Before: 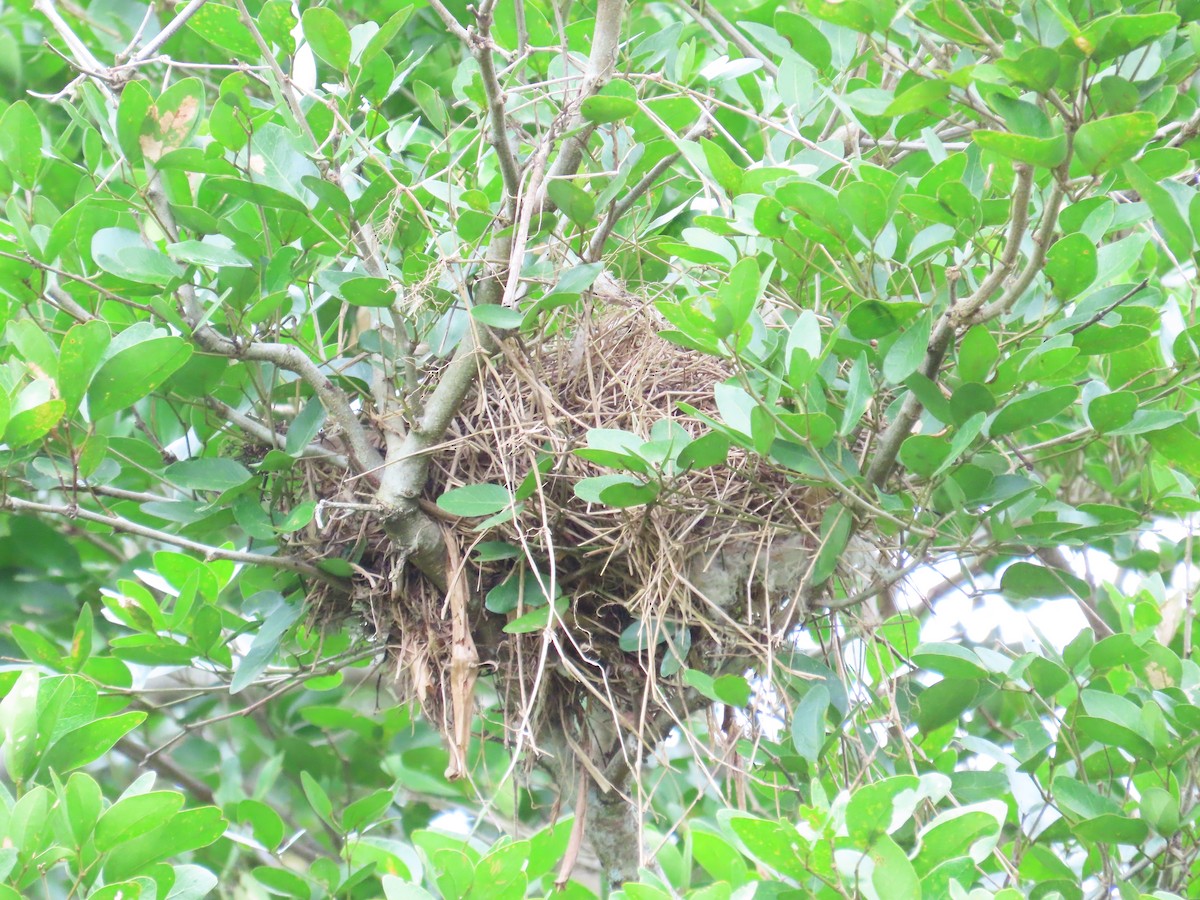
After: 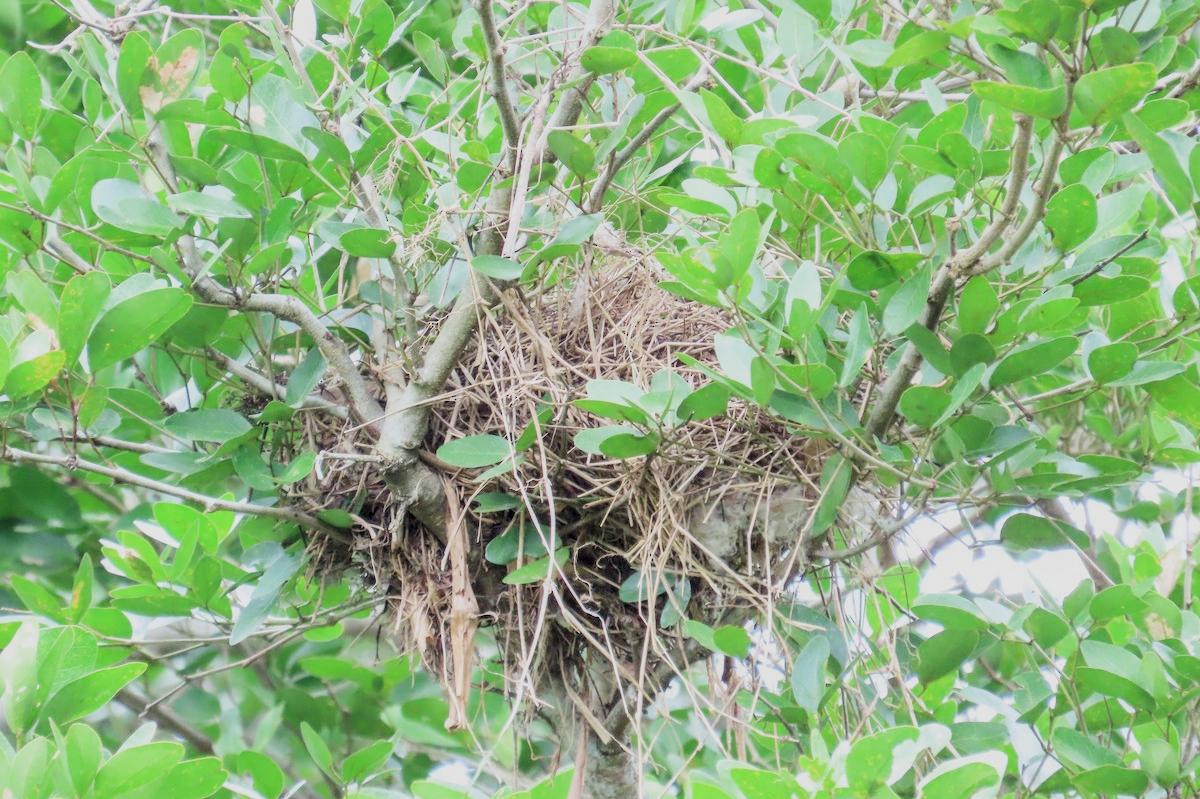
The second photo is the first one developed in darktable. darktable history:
local contrast: detail 130%
filmic rgb: middle gray luminance 29.22%, black relative exposure -10.27 EV, white relative exposure 5.49 EV, target black luminance 0%, hardness 3.97, latitude 2.25%, contrast 1.132, highlights saturation mix 6.03%, shadows ↔ highlights balance 15.16%, iterations of high-quality reconstruction 0
crop and rotate: top 5.536%, bottom 5.656%
